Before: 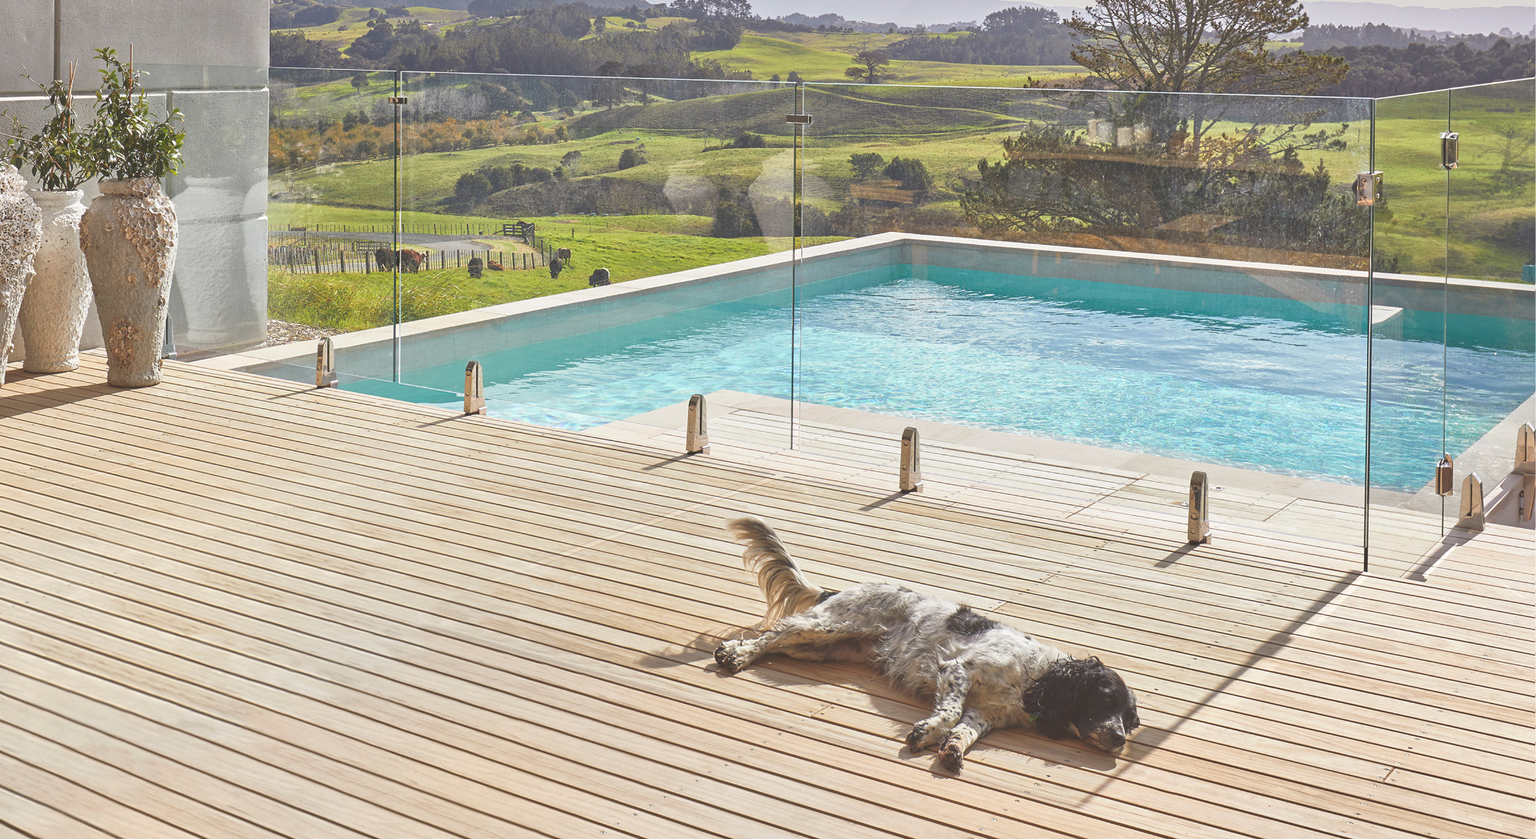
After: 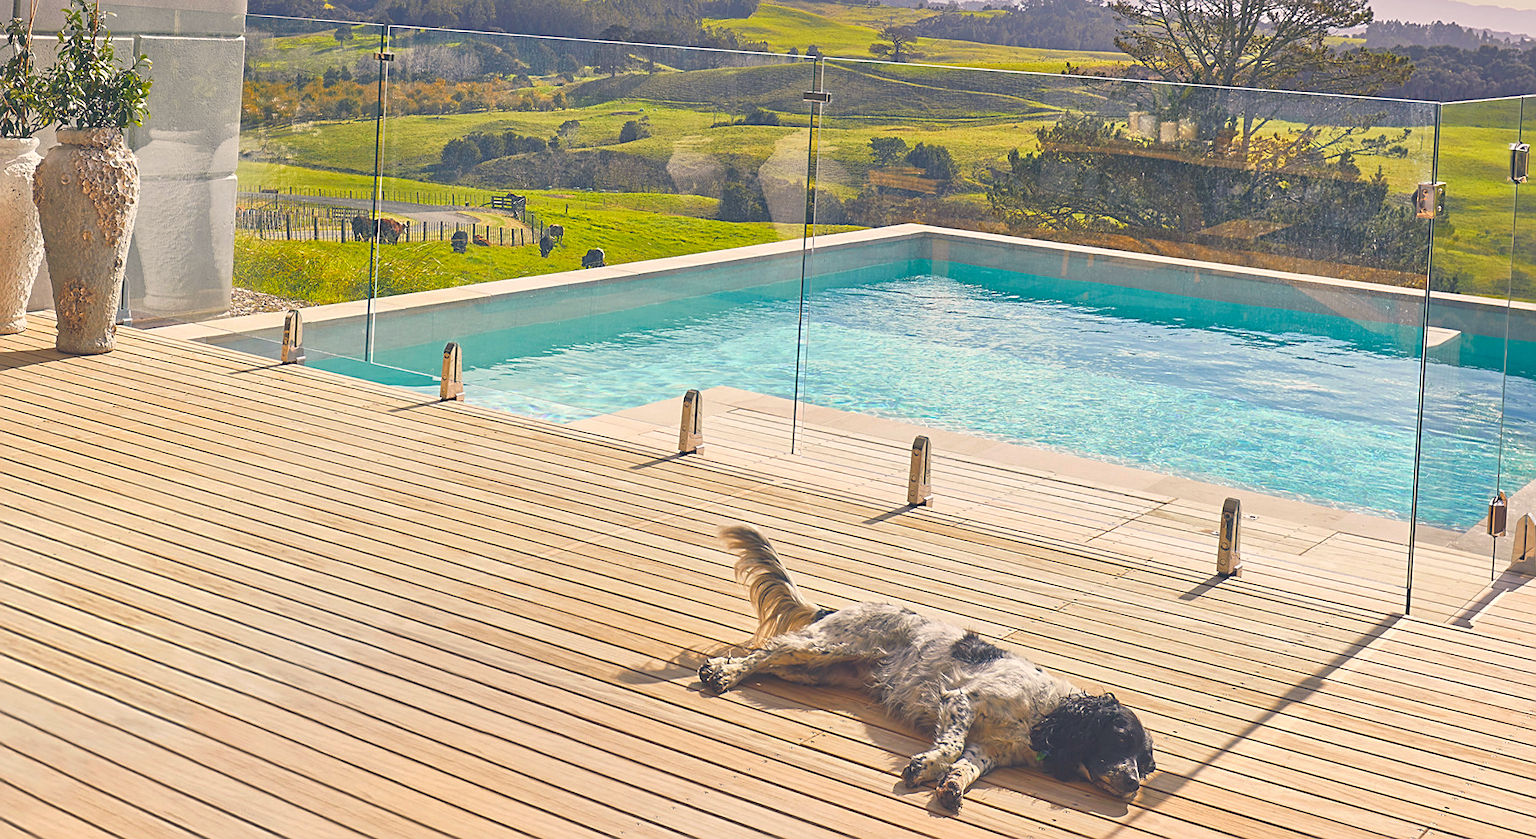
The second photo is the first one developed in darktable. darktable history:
color balance rgb: shadows lift › chroma 5.071%, shadows lift › hue 237.34°, highlights gain › chroma 2.948%, highlights gain › hue 61.56°, global offset › chroma 0.134%, global offset › hue 254.14°, perceptual saturation grading › global saturation 30.878%, global vibrance 14.934%
sharpen: on, module defaults
crop and rotate: angle -2.62°
